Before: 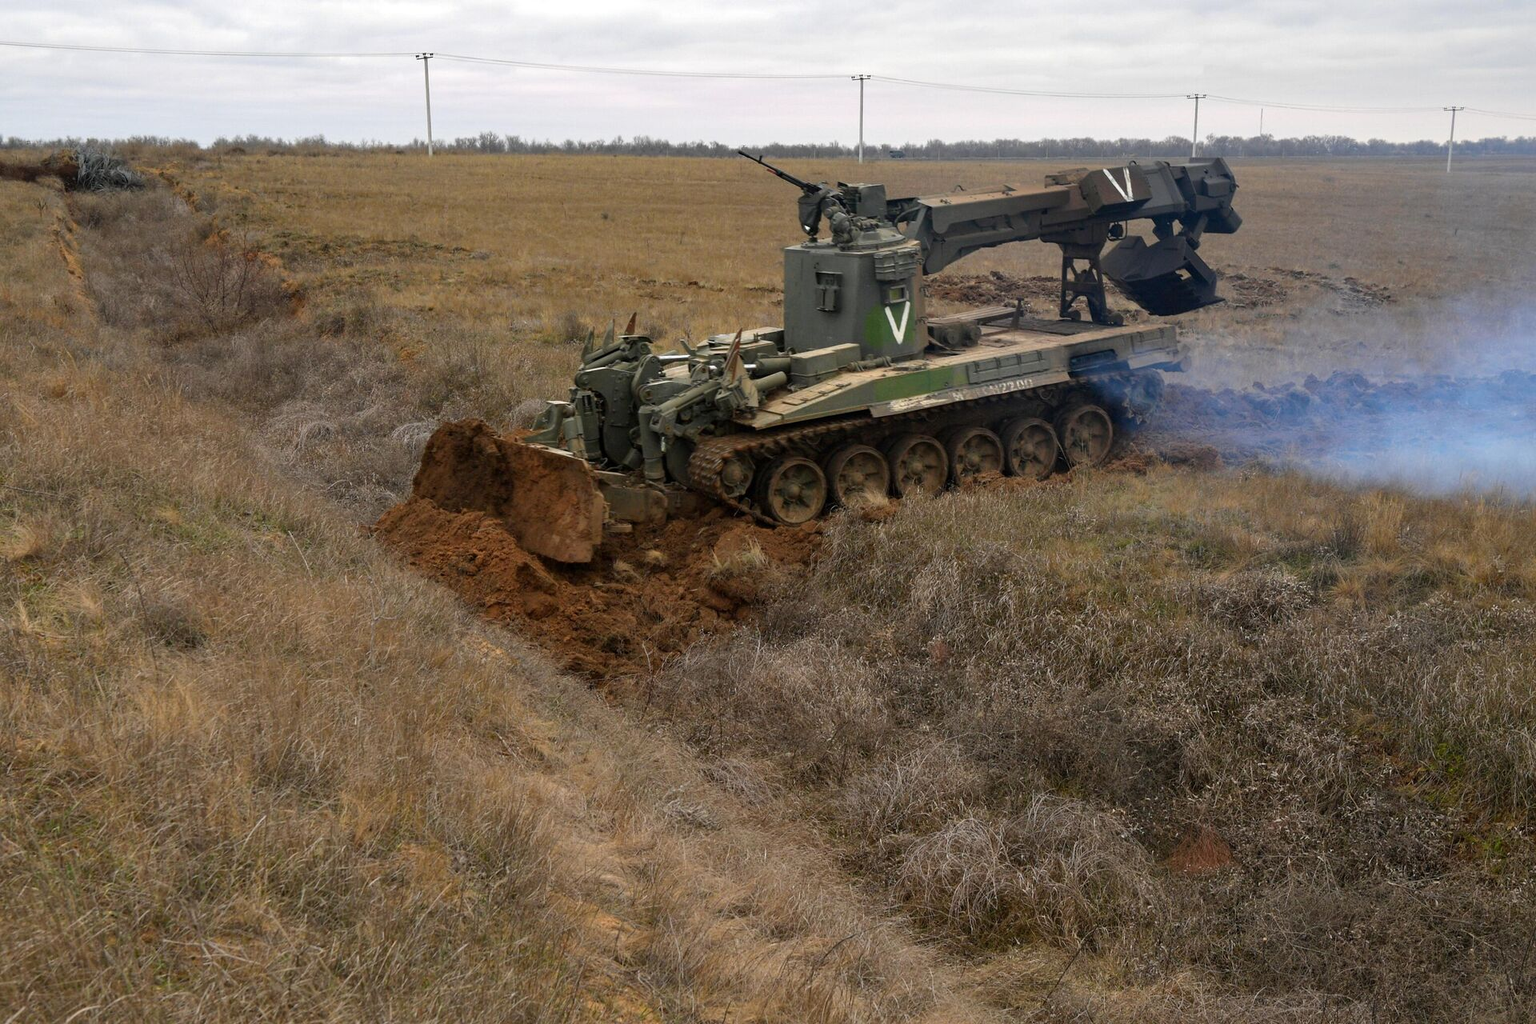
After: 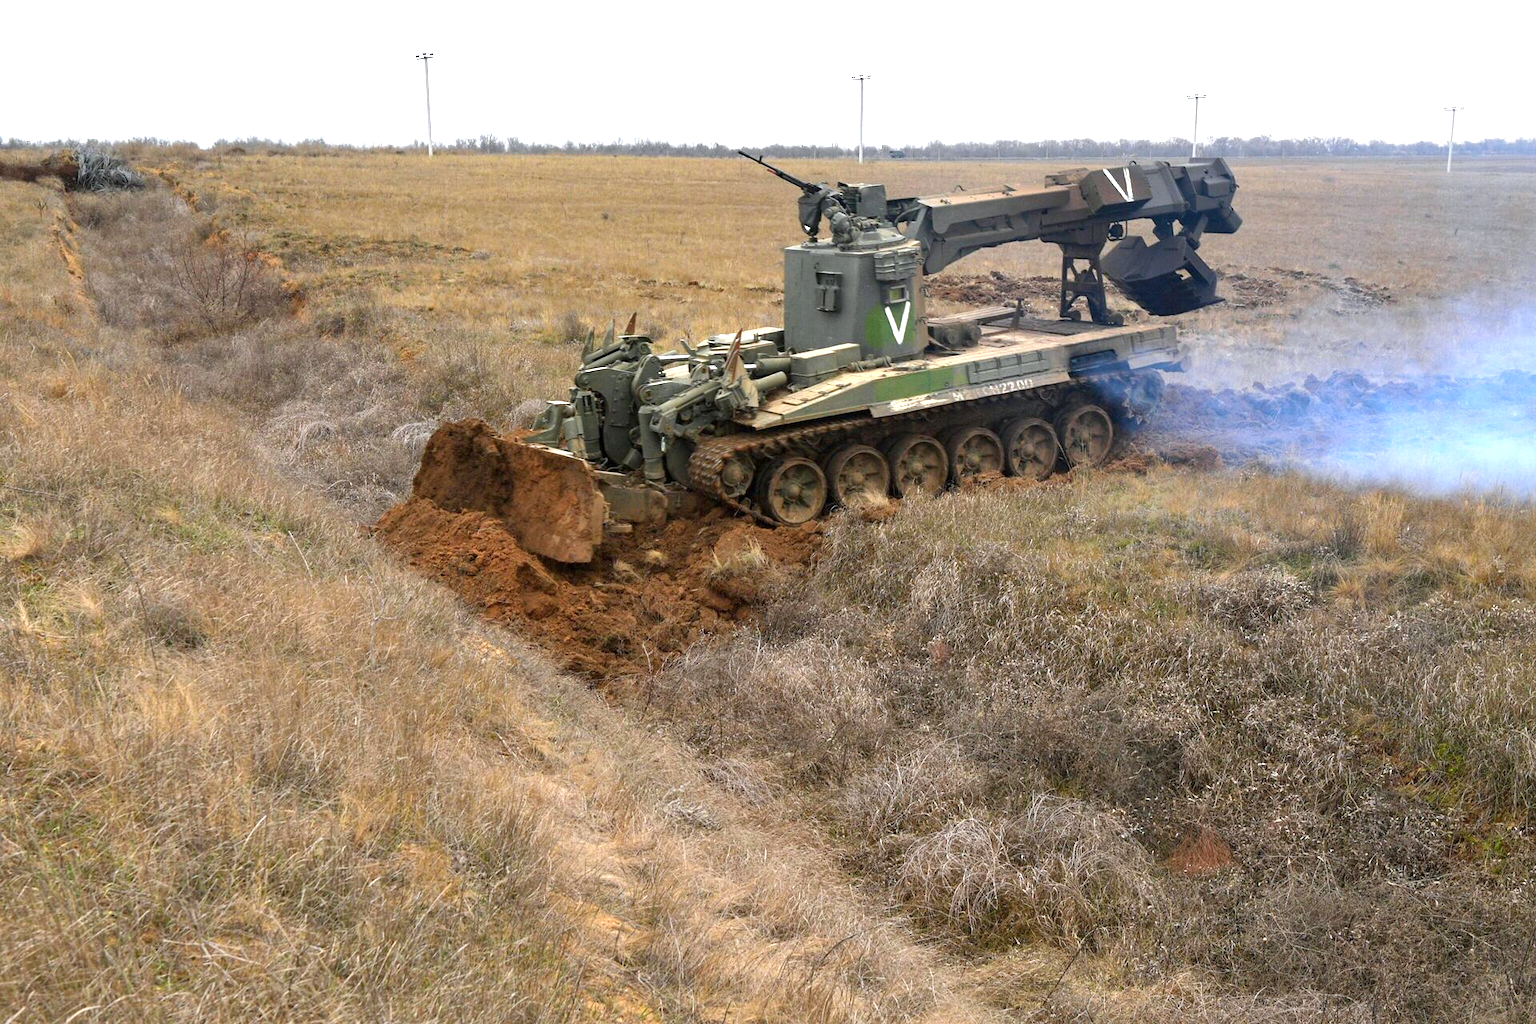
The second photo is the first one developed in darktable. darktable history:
white balance: red 0.983, blue 1.036
exposure: exposure 1.15 EV, compensate highlight preservation false
